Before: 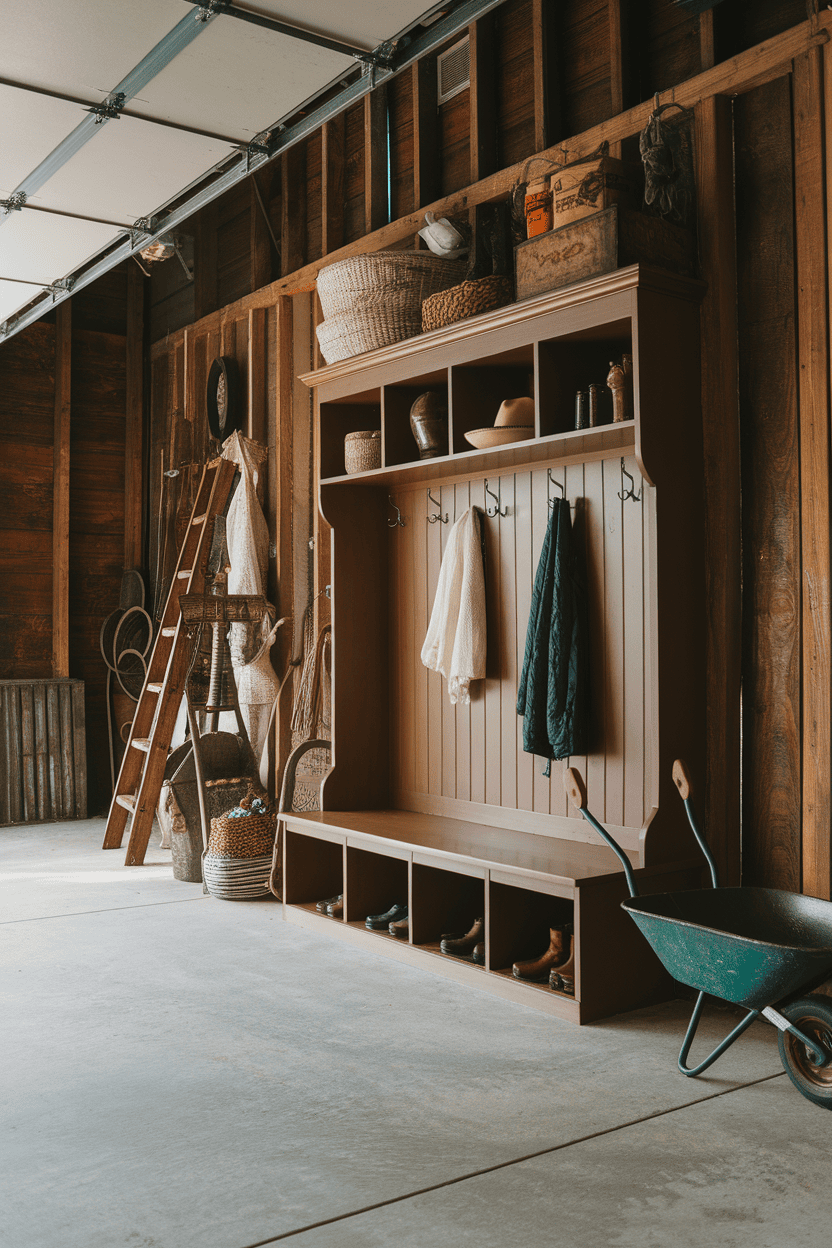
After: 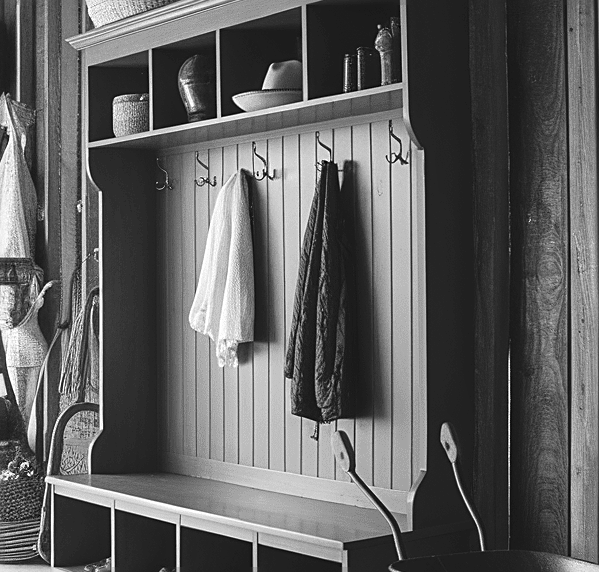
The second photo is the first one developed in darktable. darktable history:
tone equalizer: on, module defaults
monochrome: a 32, b 64, size 2.3
exposure: exposure 0.564 EV, compensate highlight preservation false
sharpen: on, module defaults
color balance: lift [1.005, 0.99, 1.007, 1.01], gamma [1, 1.034, 1.032, 0.966], gain [0.873, 1.055, 1.067, 0.933]
crop and rotate: left 27.938%, top 27.046%, bottom 27.046%
local contrast: highlights 100%, shadows 100%, detail 120%, midtone range 0.2
contrast brightness saturation: saturation -0.05
